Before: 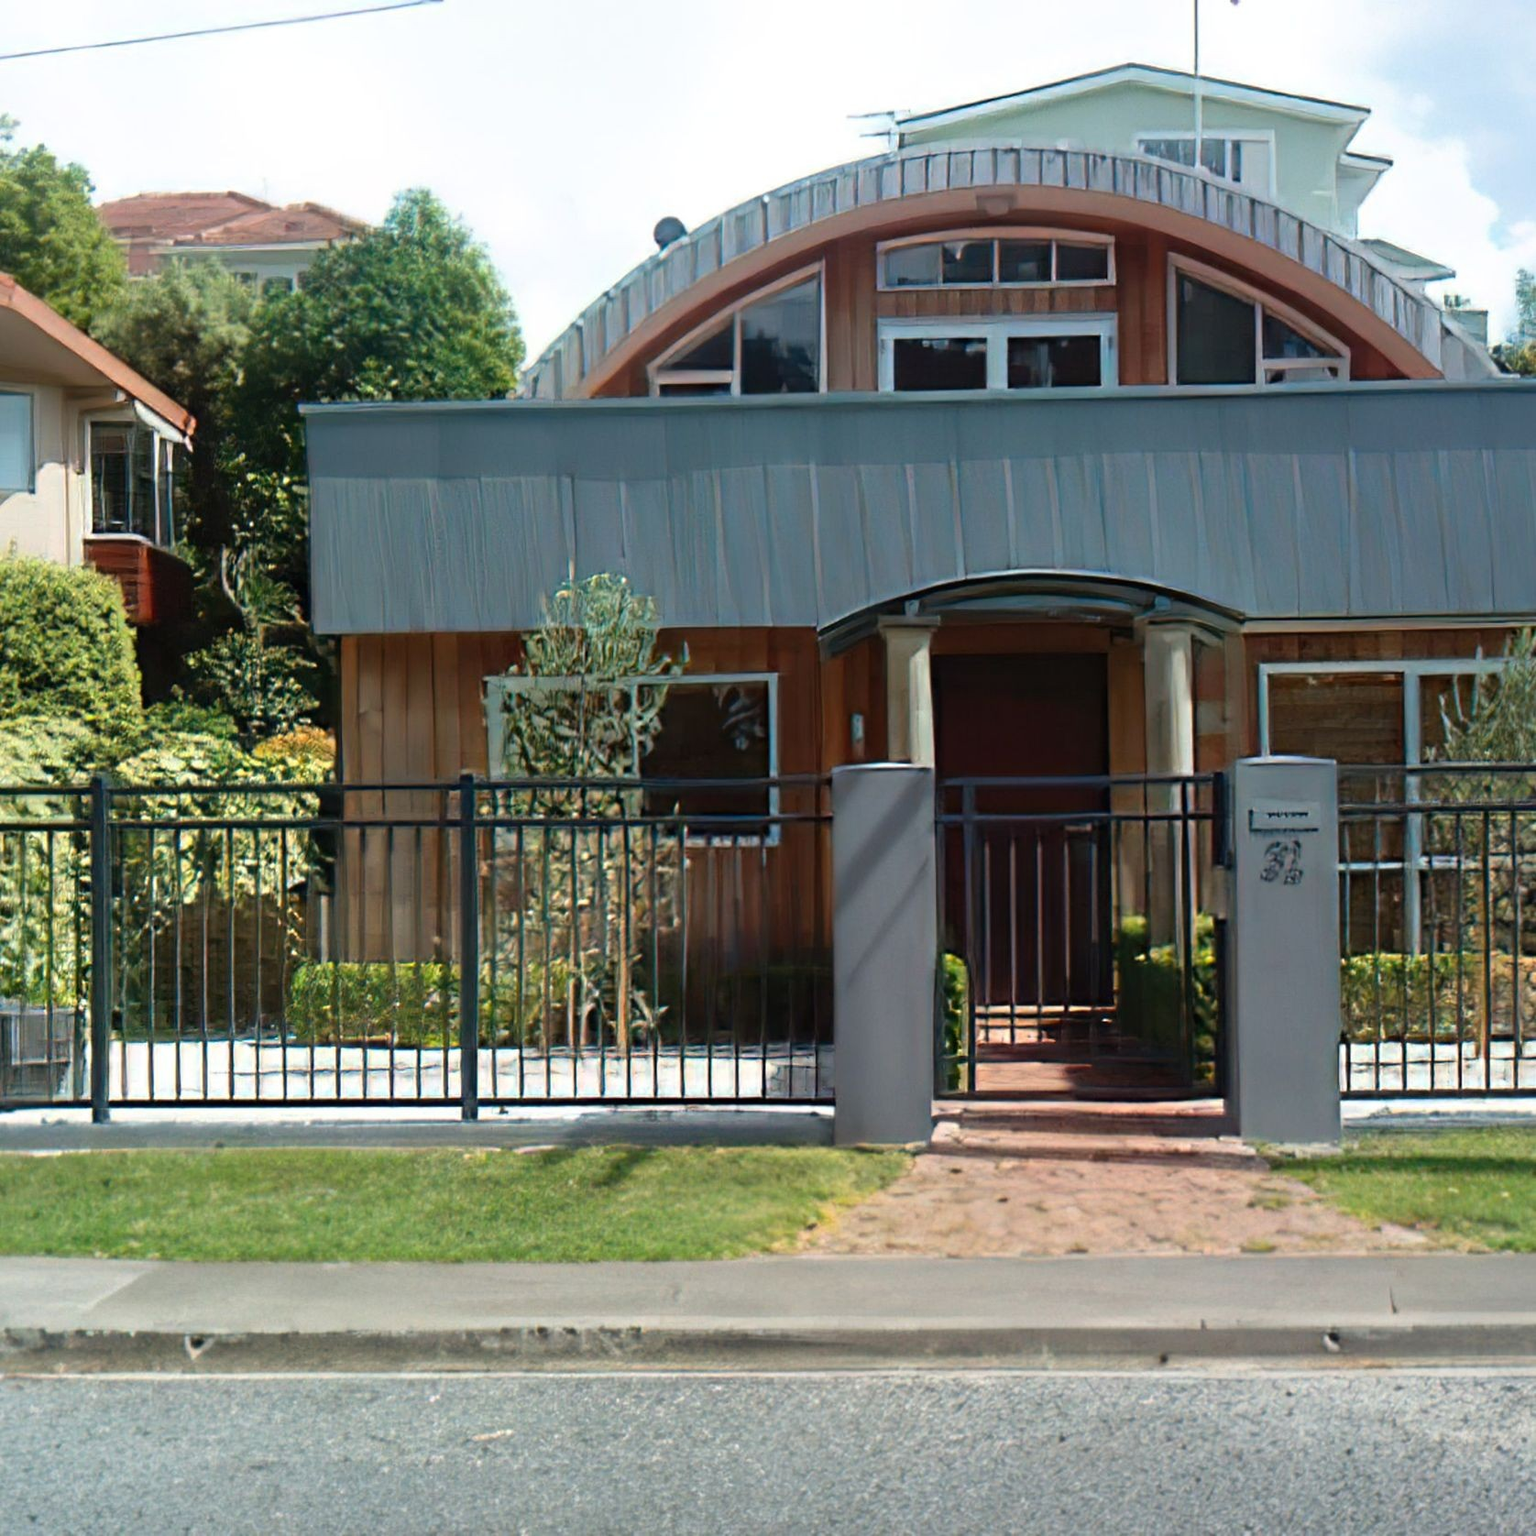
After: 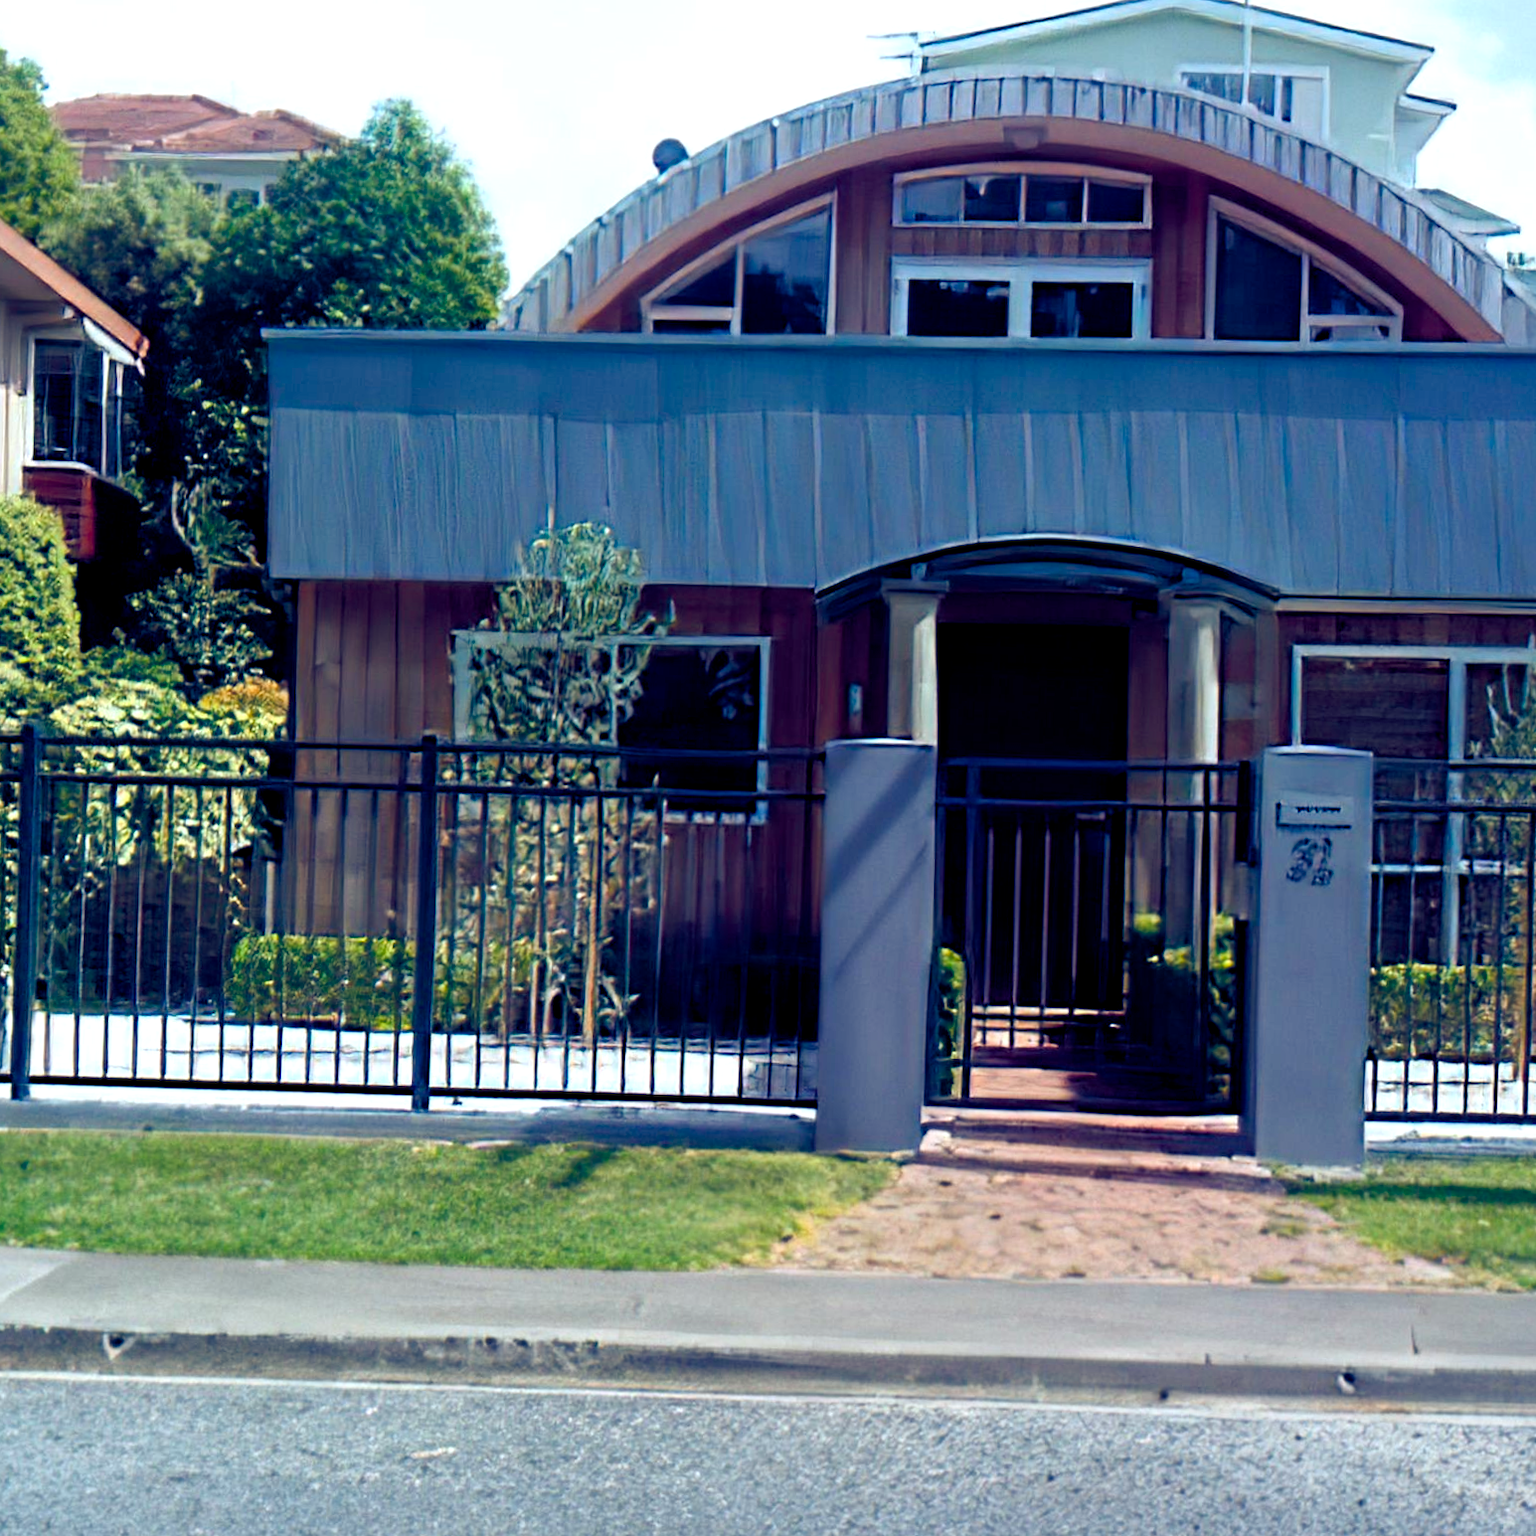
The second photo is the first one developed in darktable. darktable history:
local contrast: mode bilateral grid, contrast 10, coarseness 25, detail 115%, midtone range 0.2
white balance: red 0.978, blue 0.999
crop and rotate: angle -1.96°, left 3.097%, top 4.154%, right 1.586%, bottom 0.529%
color balance rgb: shadows lift › luminance -41.13%, shadows lift › chroma 14.13%, shadows lift › hue 260°, power › luminance -3.76%, power › chroma 0.56%, power › hue 40.37°, highlights gain › luminance 16.81%, highlights gain › chroma 2.94%, highlights gain › hue 260°, global offset › luminance -0.29%, global offset › chroma 0.31%, global offset › hue 260°, perceptual saturation grading › global saturation 20%, perceptual saturation grading › highlights -13.92%, perceptual saturation grading › shadows 50%
